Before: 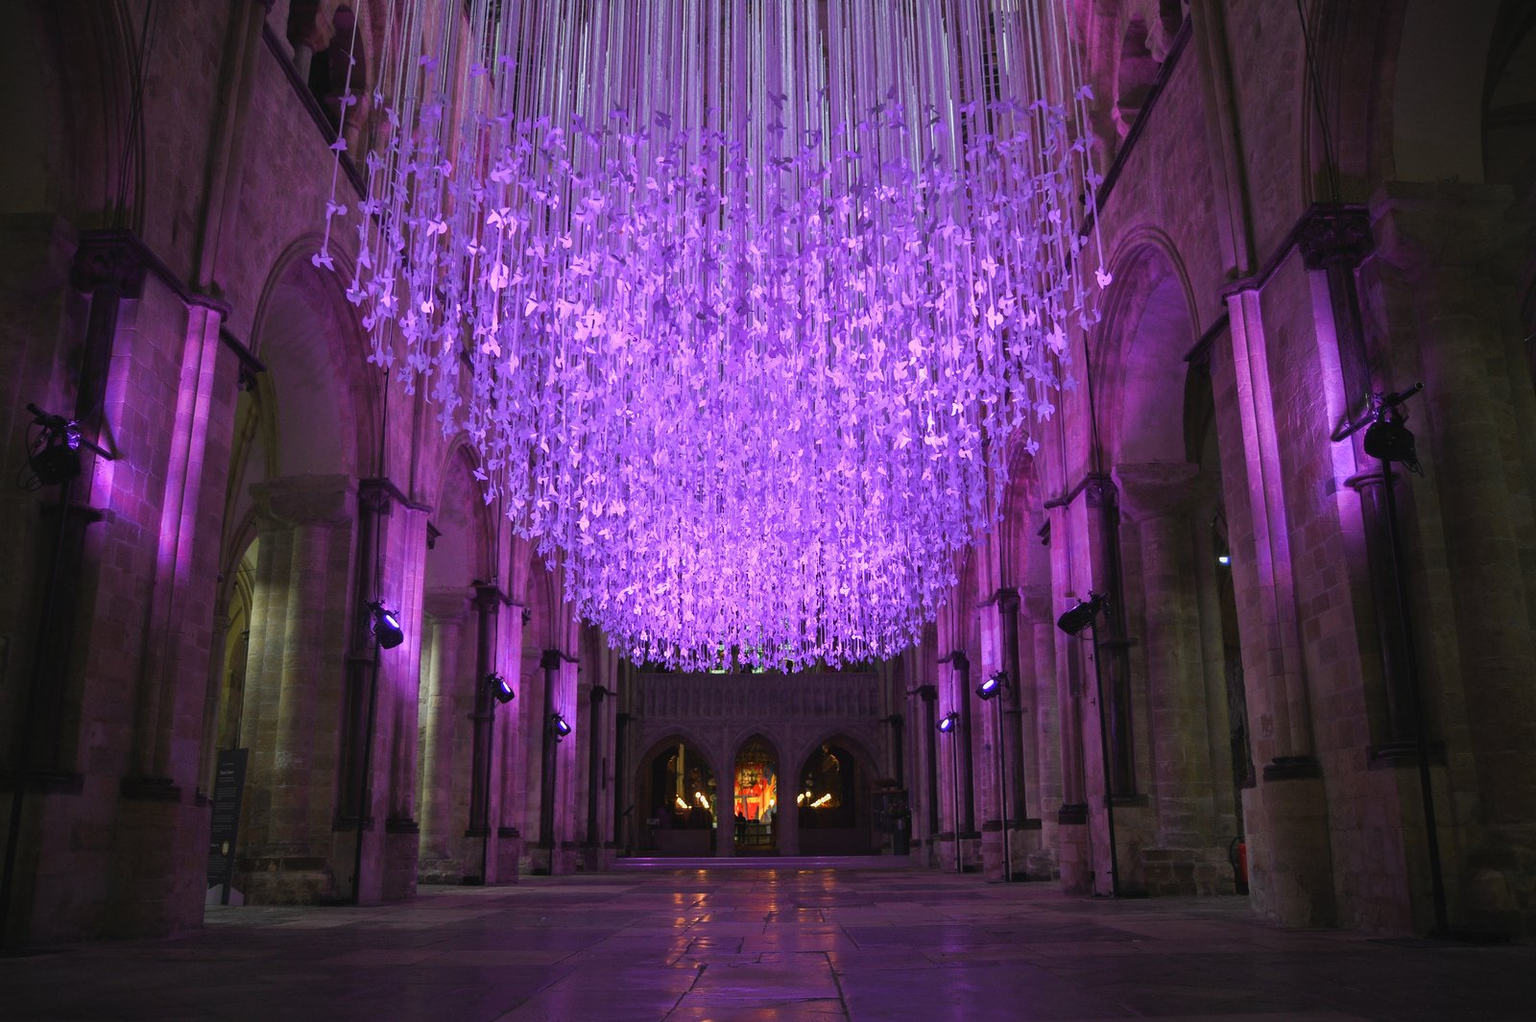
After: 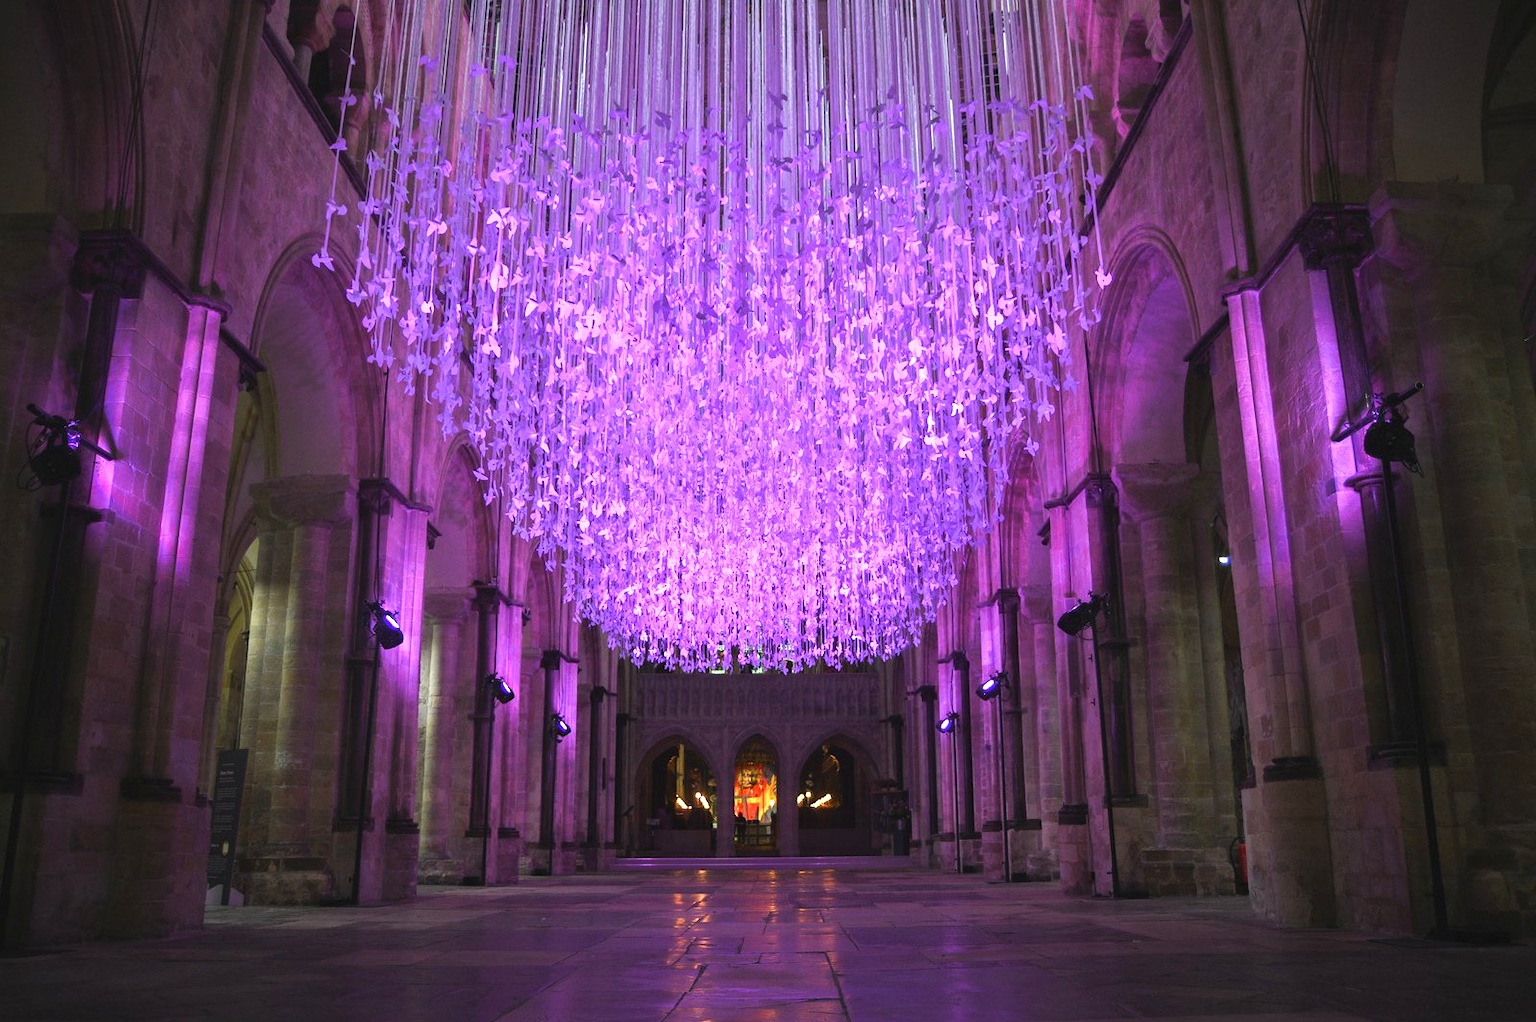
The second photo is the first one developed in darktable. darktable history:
exposure: exposure 0.609 EV, compensate highlight preservation false
